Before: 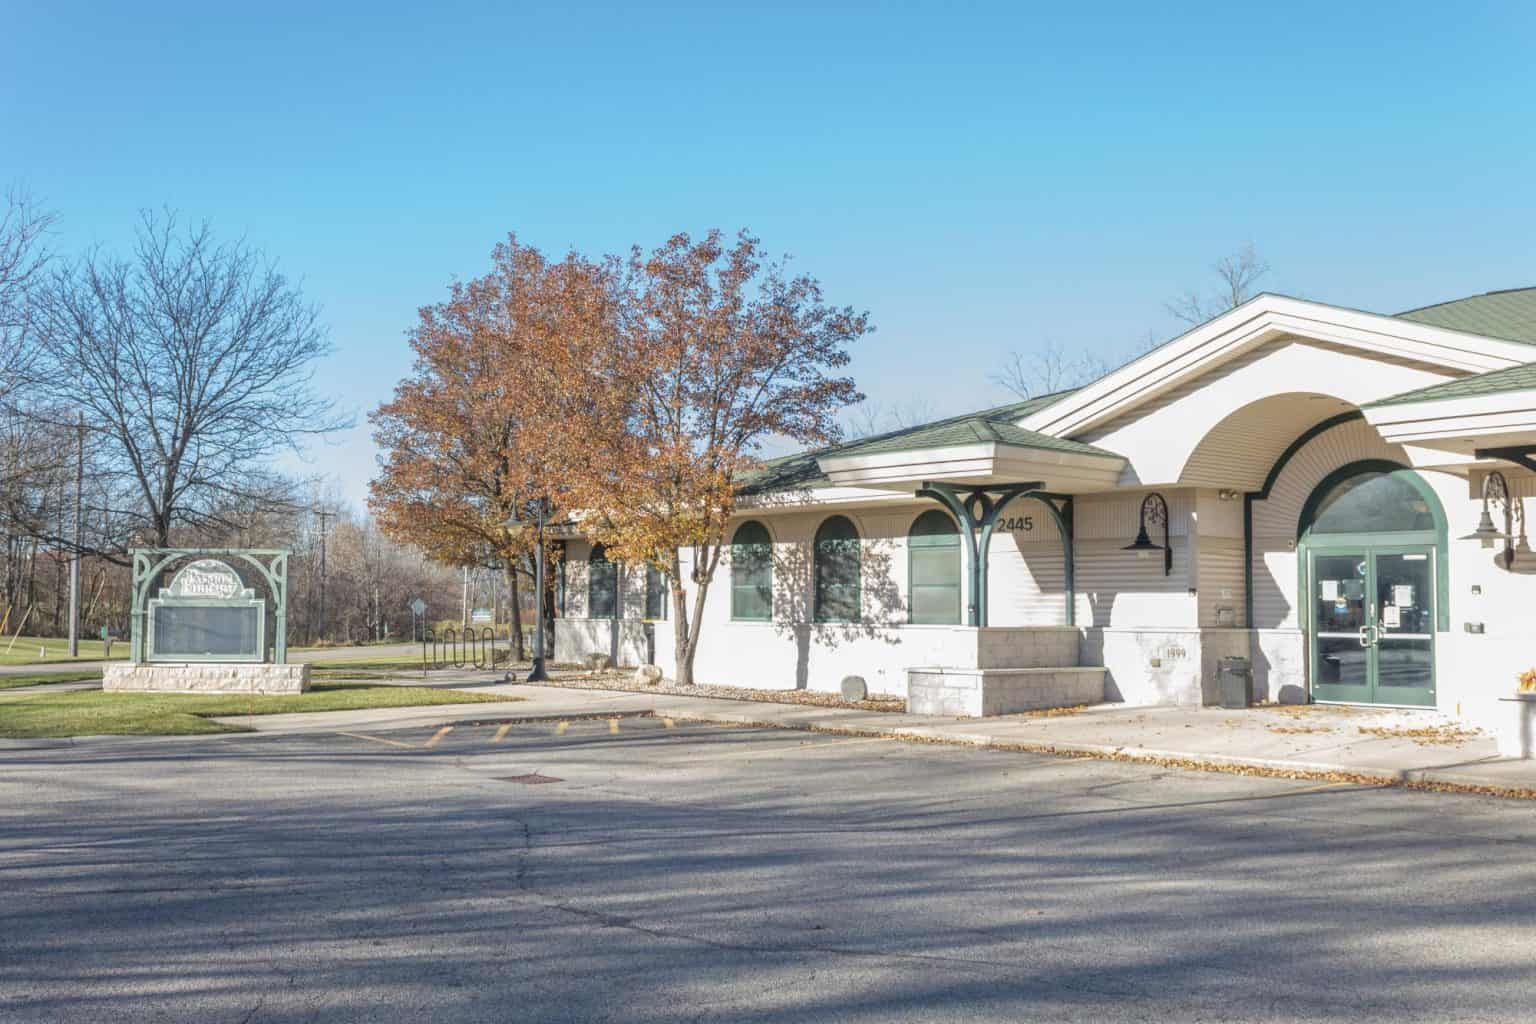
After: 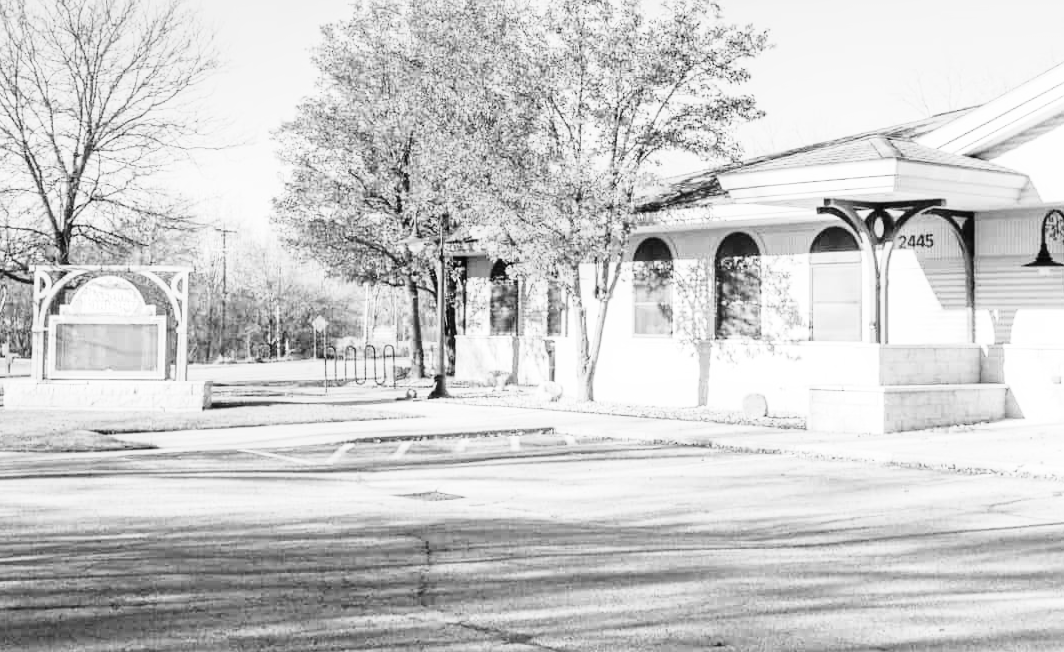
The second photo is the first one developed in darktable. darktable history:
monochrome: a 0, b 0, size 0.5, highlights 0.57
rgb curve: curves: ch0 [(0, 0) (0.21, 0.15) (0.24, 0.21) (0.5, 0.75) (0.75, 0.96) (0.89, 0.99) (1, 1)]; ch1 [(0, 0.02) (0.21, 0.13) (0.25, 0.2) (0.5, 0.67) (0.75, 0.9) (0.89, 0.97) (1, 1)]; ch2 [(0, 0.02) (0.21, 0.13) (0.25, 0.2) (0.5, 0.67) (0.75, 0.9) (0.89, 0.97) (1, 1)], compensate middle gray true
shadows and highlights: radius 93.07, shadows -14.46, white point adjustment 0.23, highlights 31.48, compress 48.23%, highlights color adjustment 52.79%, soften with gaussian
crop: left 6.488%, top 27.668%, right 24.183%, bottom 8.656%
